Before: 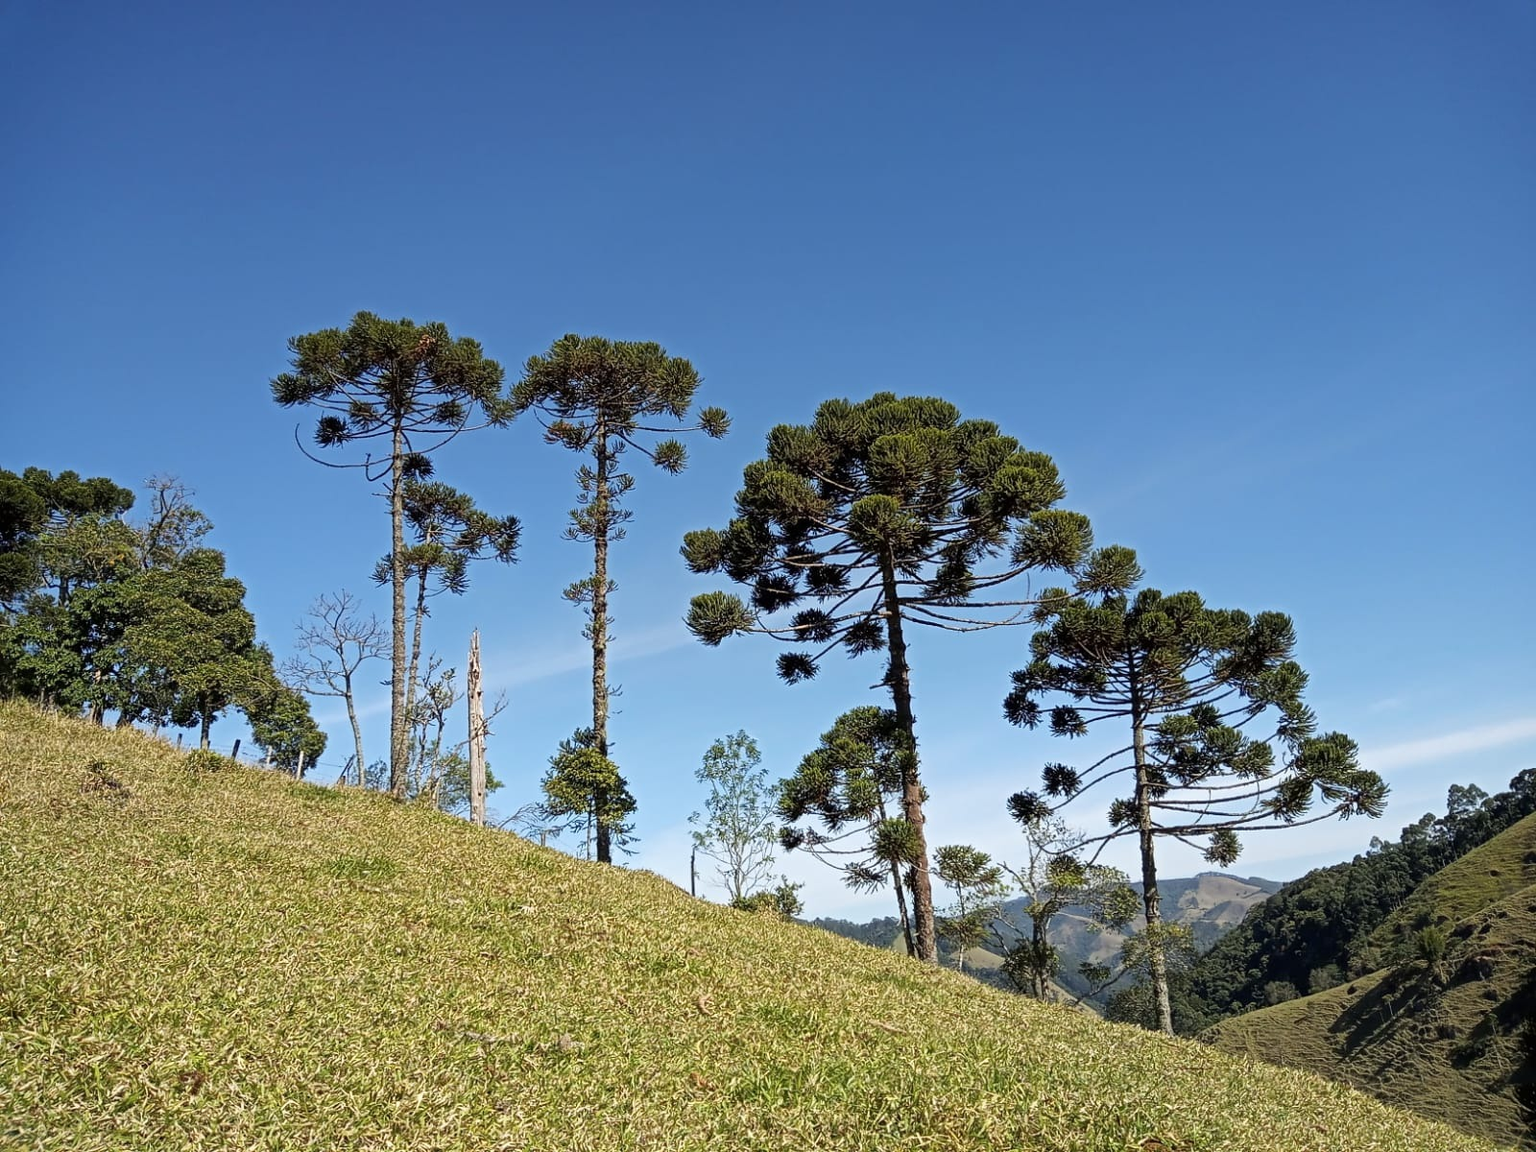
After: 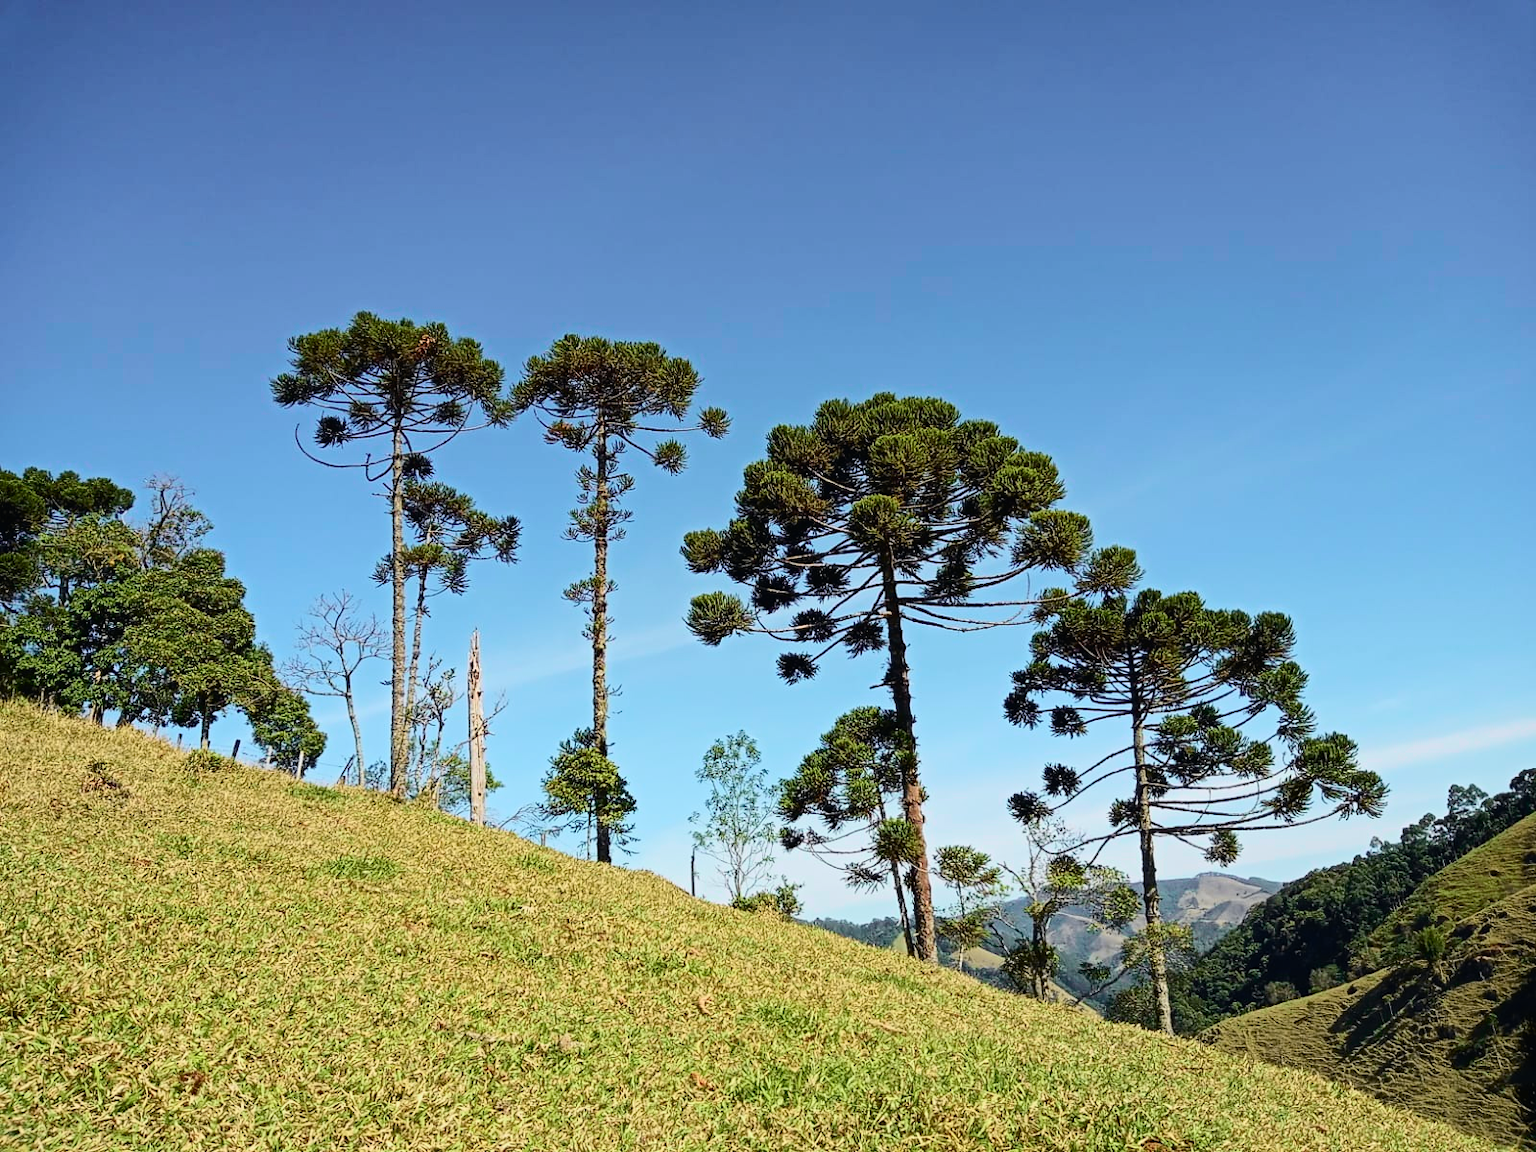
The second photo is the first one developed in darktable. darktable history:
tone curve: curves: ch0 [(0, 0.012) (0.052, 0.04) (0.107, 0.086) (0.276, 0.265) (0.461, 0.531) (0.718, 0.79) (0.921, 0.909) (0.999, 0.951)]; ch1 [(0, 0) (0.339, 0.298) (0.402, 0.363) (0.444, 0.415) (0.485, 0.469) (0.494, 0.493) (0.504, 0.501) (0.525, 0.534) (0.555, 0.587) (0.594, 0.647) (1, 1)]; ch2 [(0, 0) (0.48, 0.48) (0.504, 0.5) (0.535, 0.557) (0.581, 0.623) (0.649, 0.683) (0.824, 0.815) (1, 1)], color space Lab, independent channels, preserve colors none
